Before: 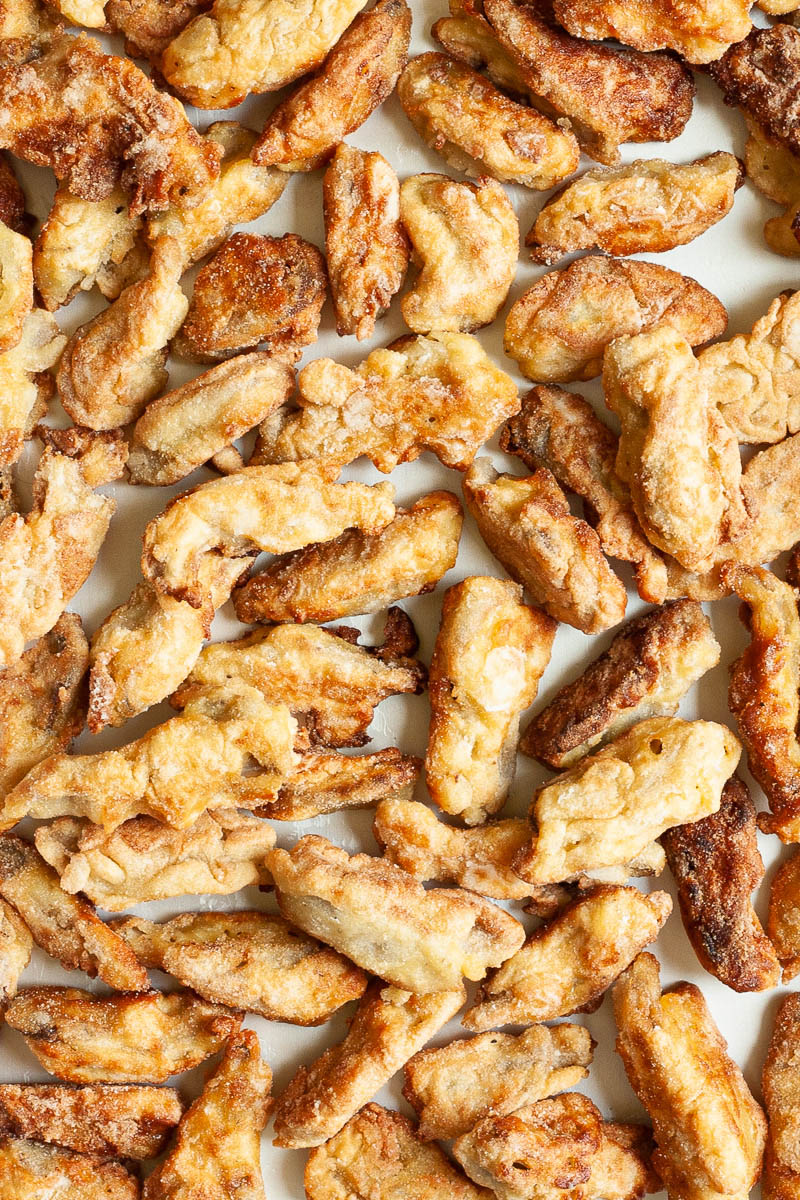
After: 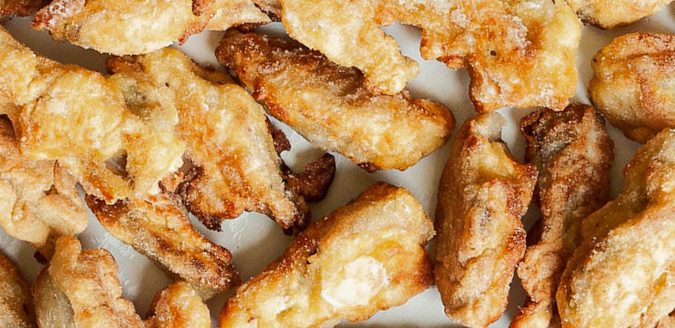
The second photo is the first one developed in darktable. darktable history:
tone curve: curves: ch0 [(0, 0) (0.003, 0.01) (0.011, 0.014) (0.025, 0.029) (0.044, 0.051) (0.069, 0.072) (0.1, 0.097) (0.136, 0.123) (0.177, 0.16) (0.224, 0.2) (0.277, 0.248) (0.335, 0.305) (0.399, 0.37) (0.468, 0.454) (0.543, 0.534) (0.623, 0.609) (0.709, 0.681) (0.801, 0.752) (0.898, 0.841) (1, 1)], color space Lab, linked channels, preserve colors none
crop and rotate: angle -46.2°, top 16.071%, right 0.909%, bottom 11.758%
